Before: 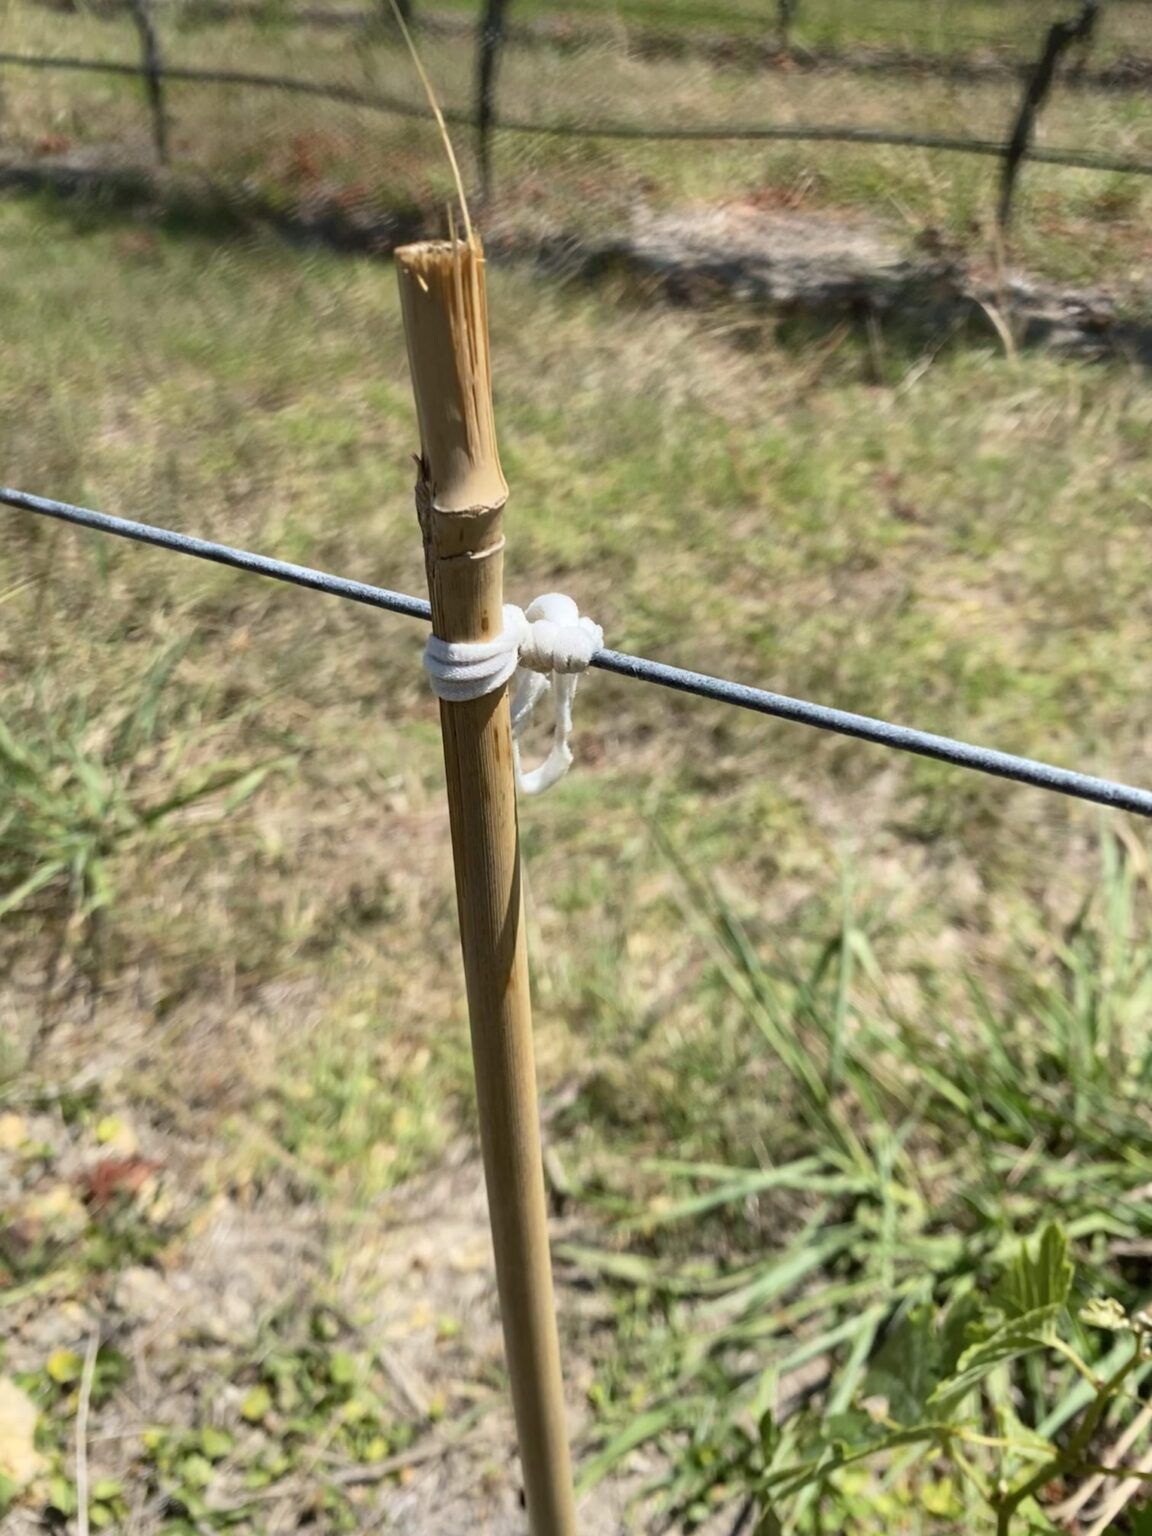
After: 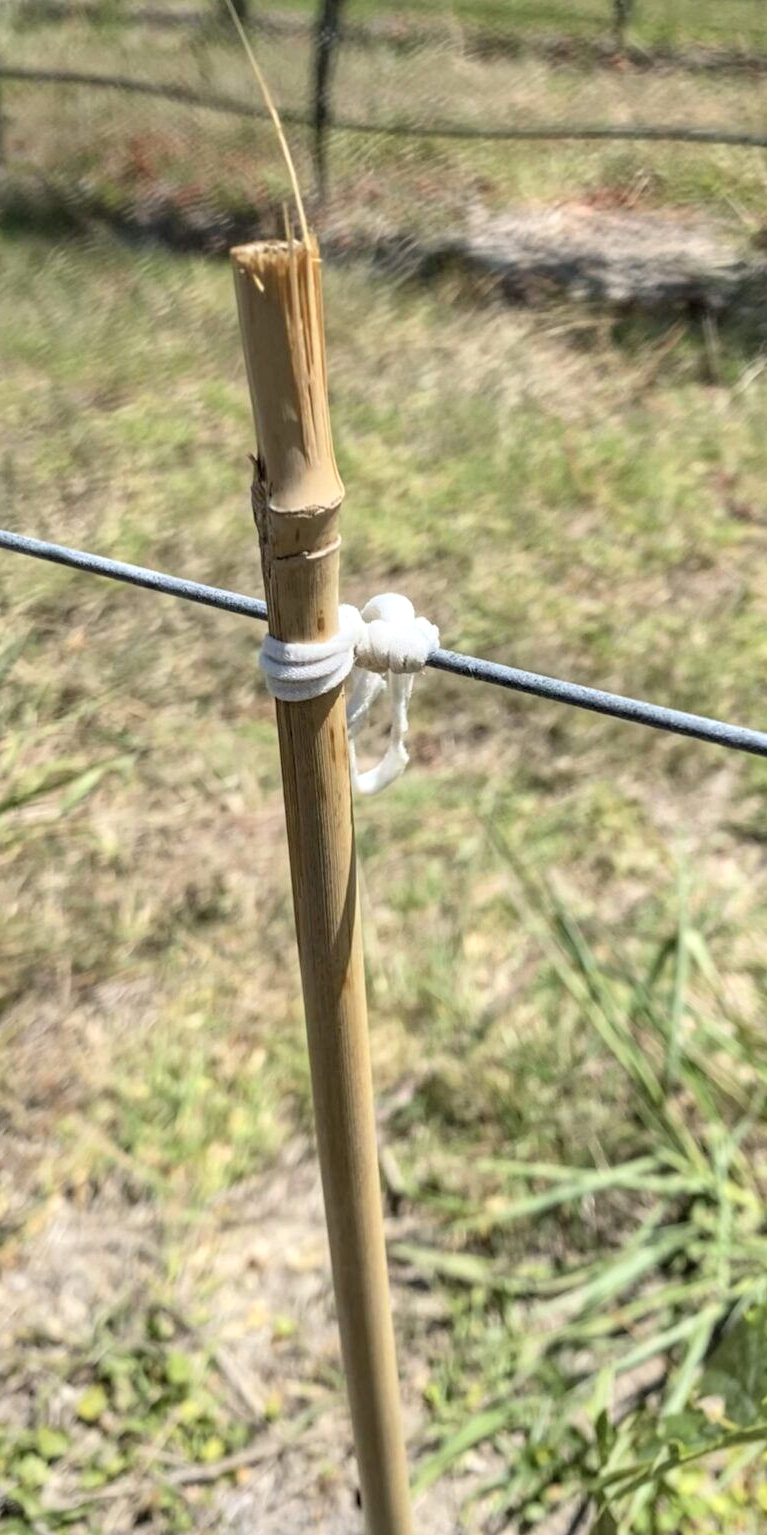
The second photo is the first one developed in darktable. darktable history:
local contrast: detail 130%
contrast brightness saturation: brightness 0.15
crop and rotate: left 14.292%, right 19.041%
